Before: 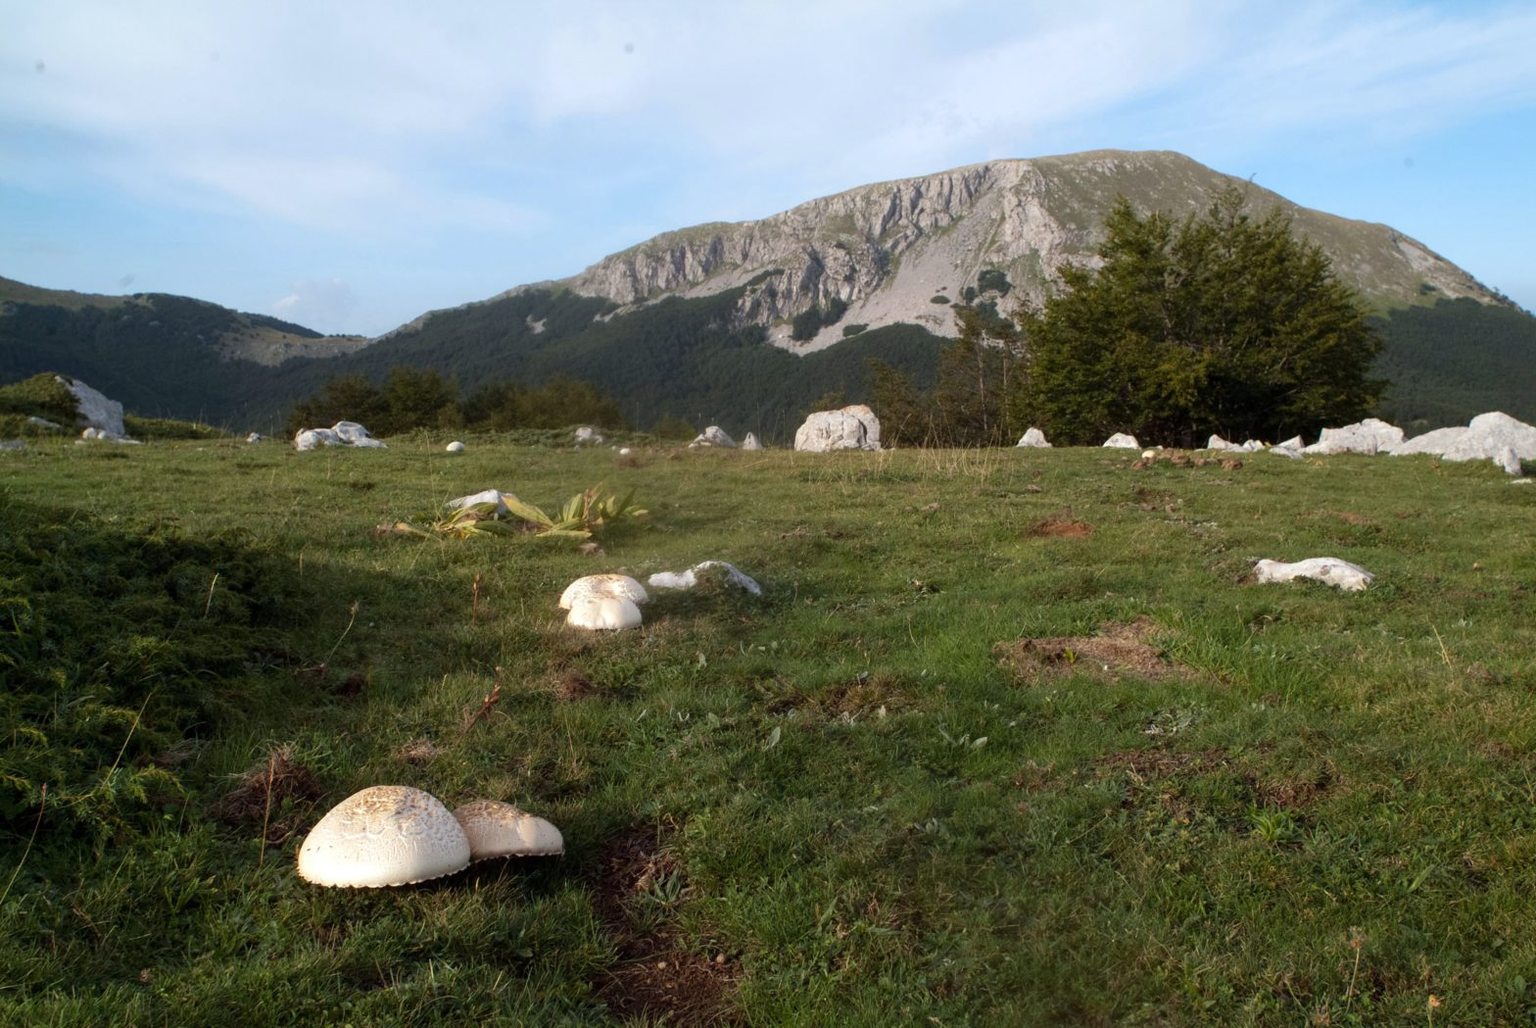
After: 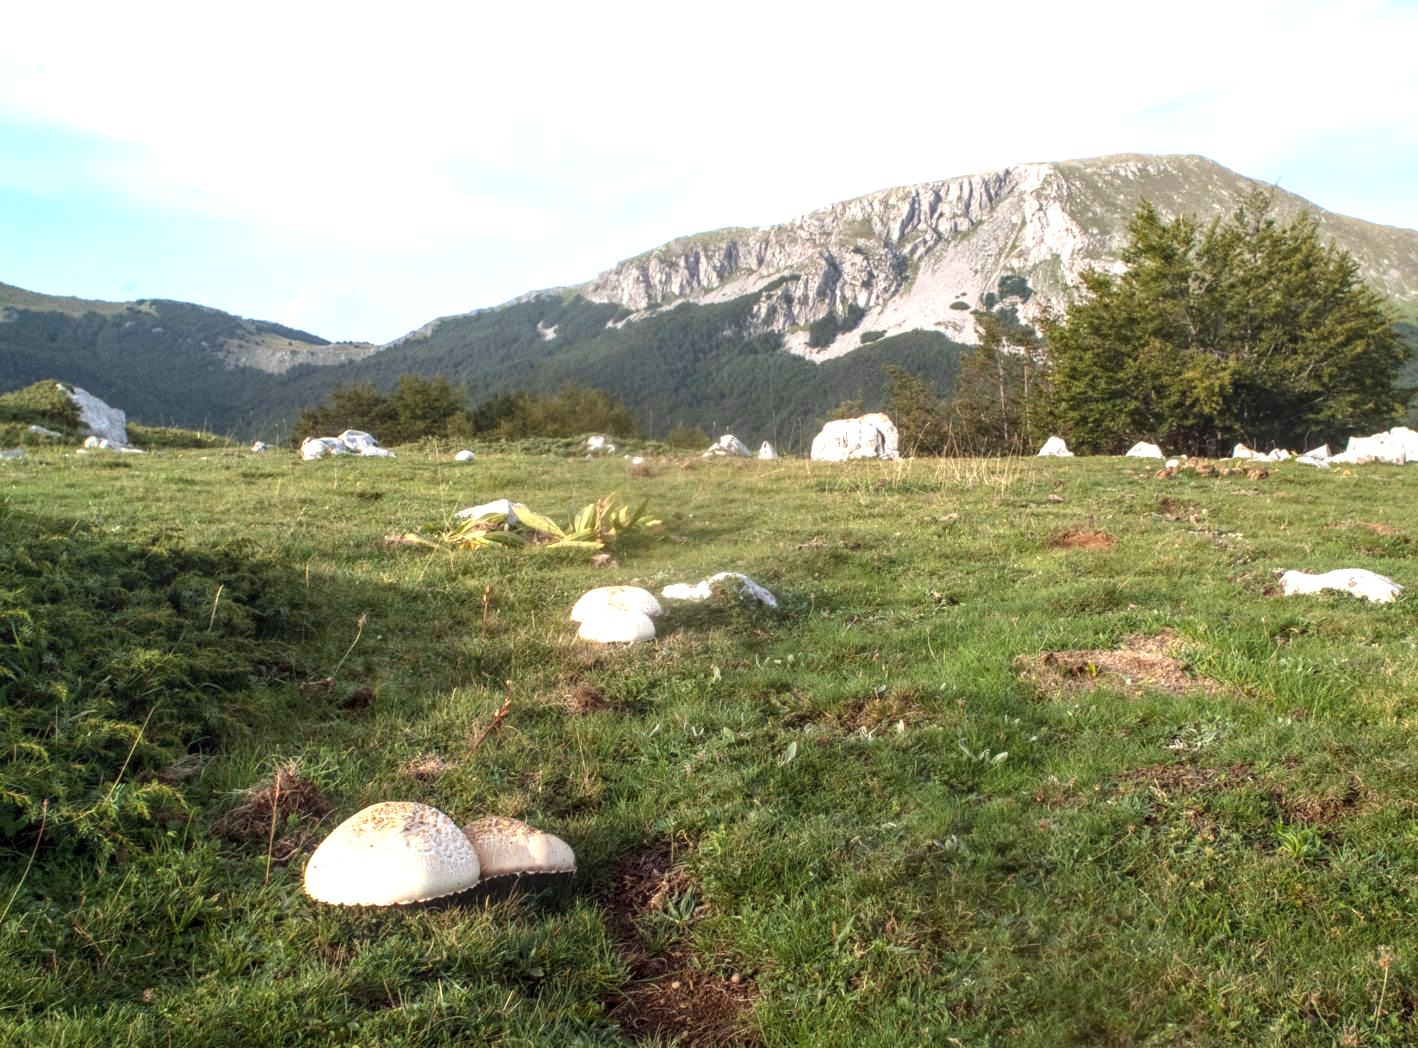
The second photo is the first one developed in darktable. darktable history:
crop: right 9.509%, bottom 0.031%
local contrast: highlights 0%, shadows 0%, detail 133%
exposure: exposure 1.089 EV, compensate highlight preservation false
